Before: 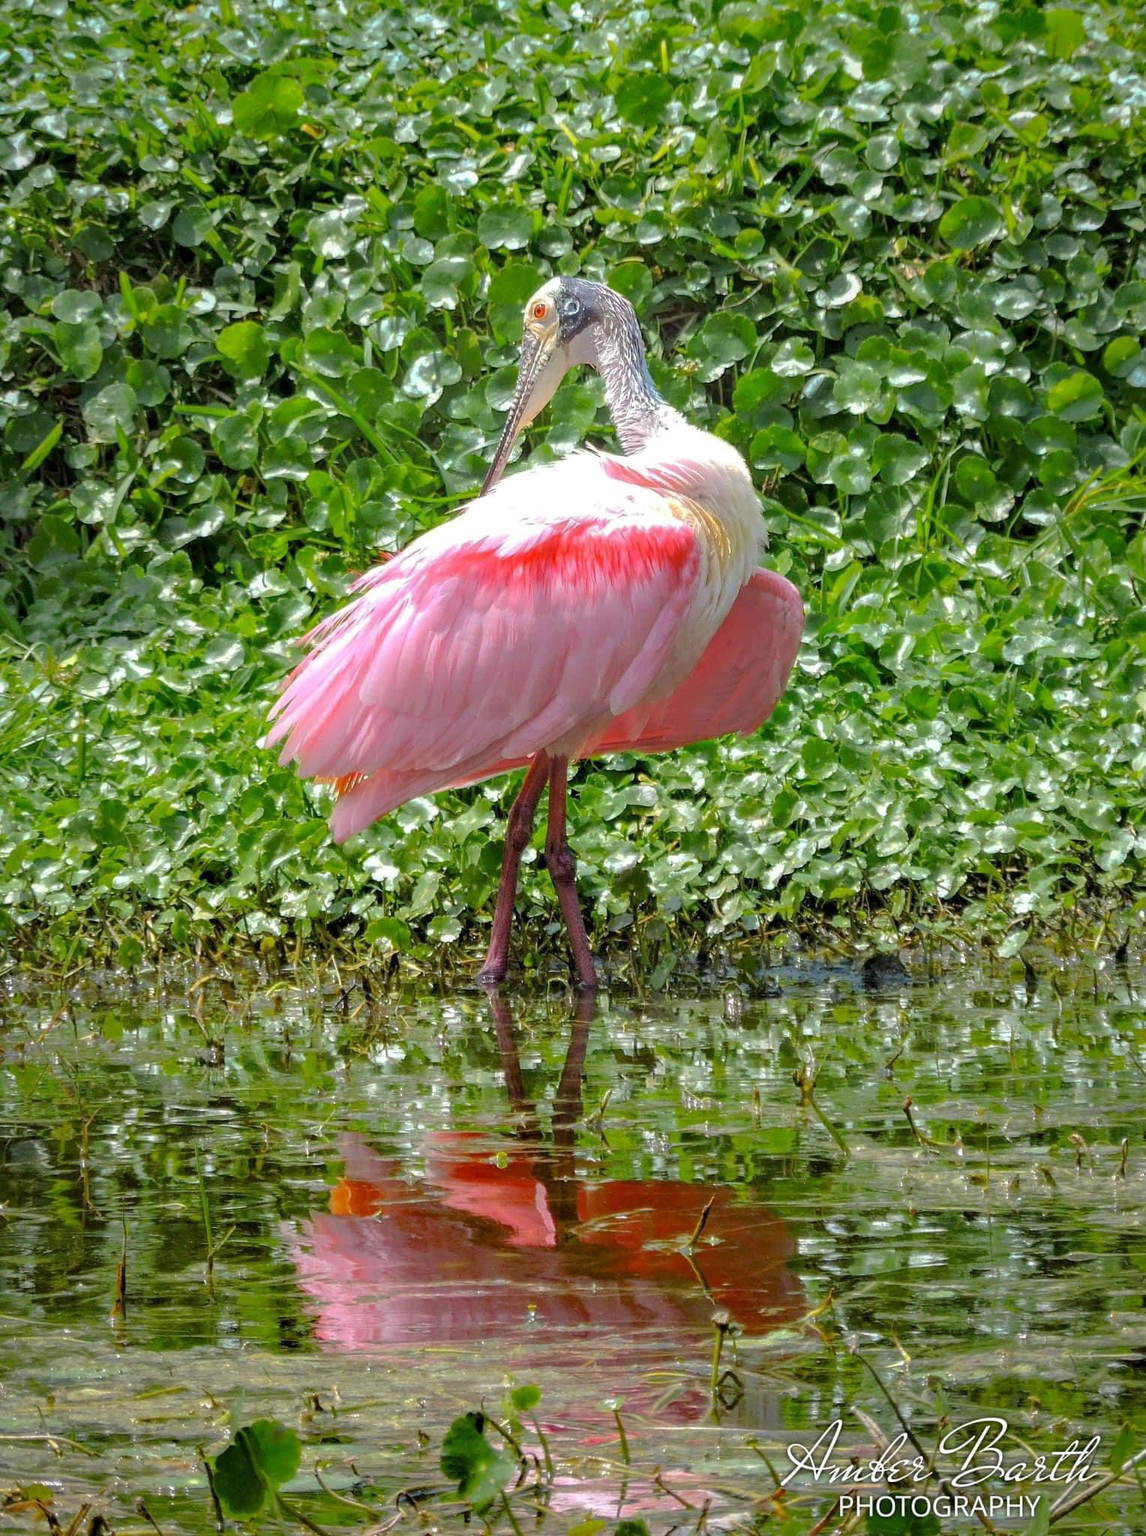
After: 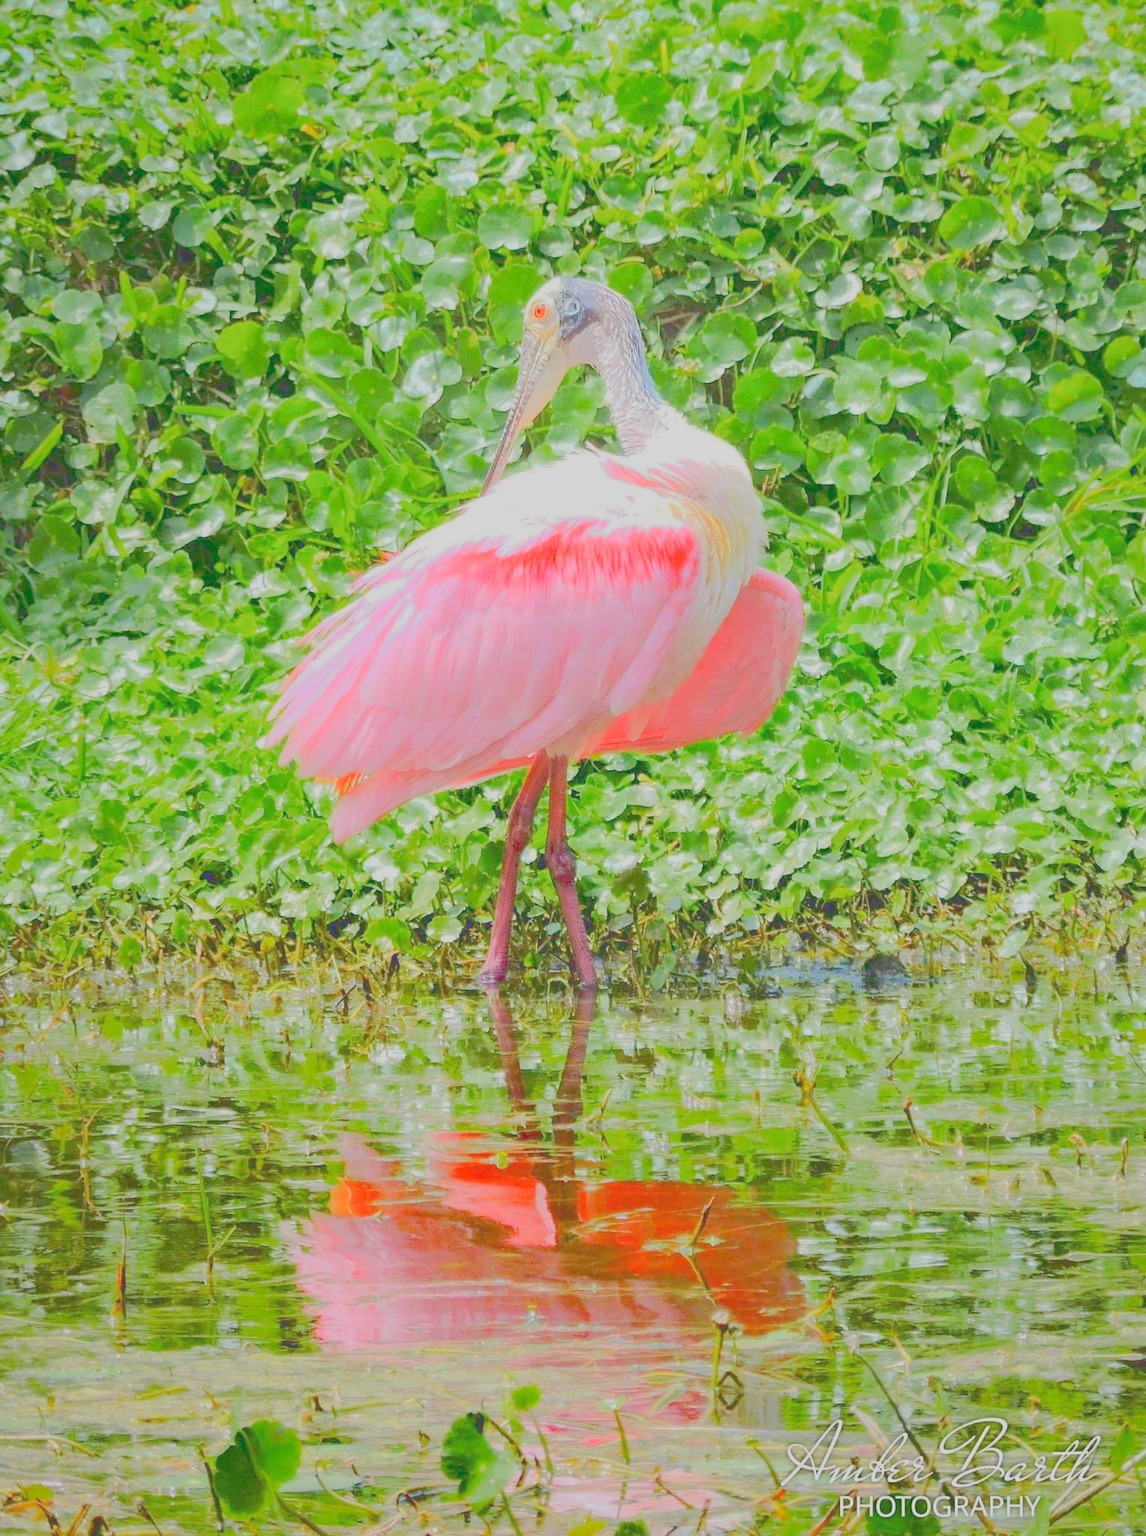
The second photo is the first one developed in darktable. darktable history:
exposure: exposure 1 EV, compensate exposure bias true, compensate highlight preservation false
tone curve: curves: ch0 [(0, 0) (0.003, 0.217) (0.011, 0.217) (0.025, 0.229) (0.044, 0.243) (0.069, 0.253) (0.1, 0.265) (0.136, 0.281) (0.177, 0.305) (0.224, 0.331) (0.277, 0.369) (0.335, 0.415) (0.399, 0.472) (0.468, 0.543) (0.543, 0.609) (0.623, 0.676) (0.709, 0.734) (0.801, 0.798) (0.898, 0.849) (1, 1)], color space Lab, linked channels, preserve colors none
local contrast: detail 69%
filmic rgb: black relative exposure -7.65 EV, white relative exposure 4.56 EV, hardness 3.61
